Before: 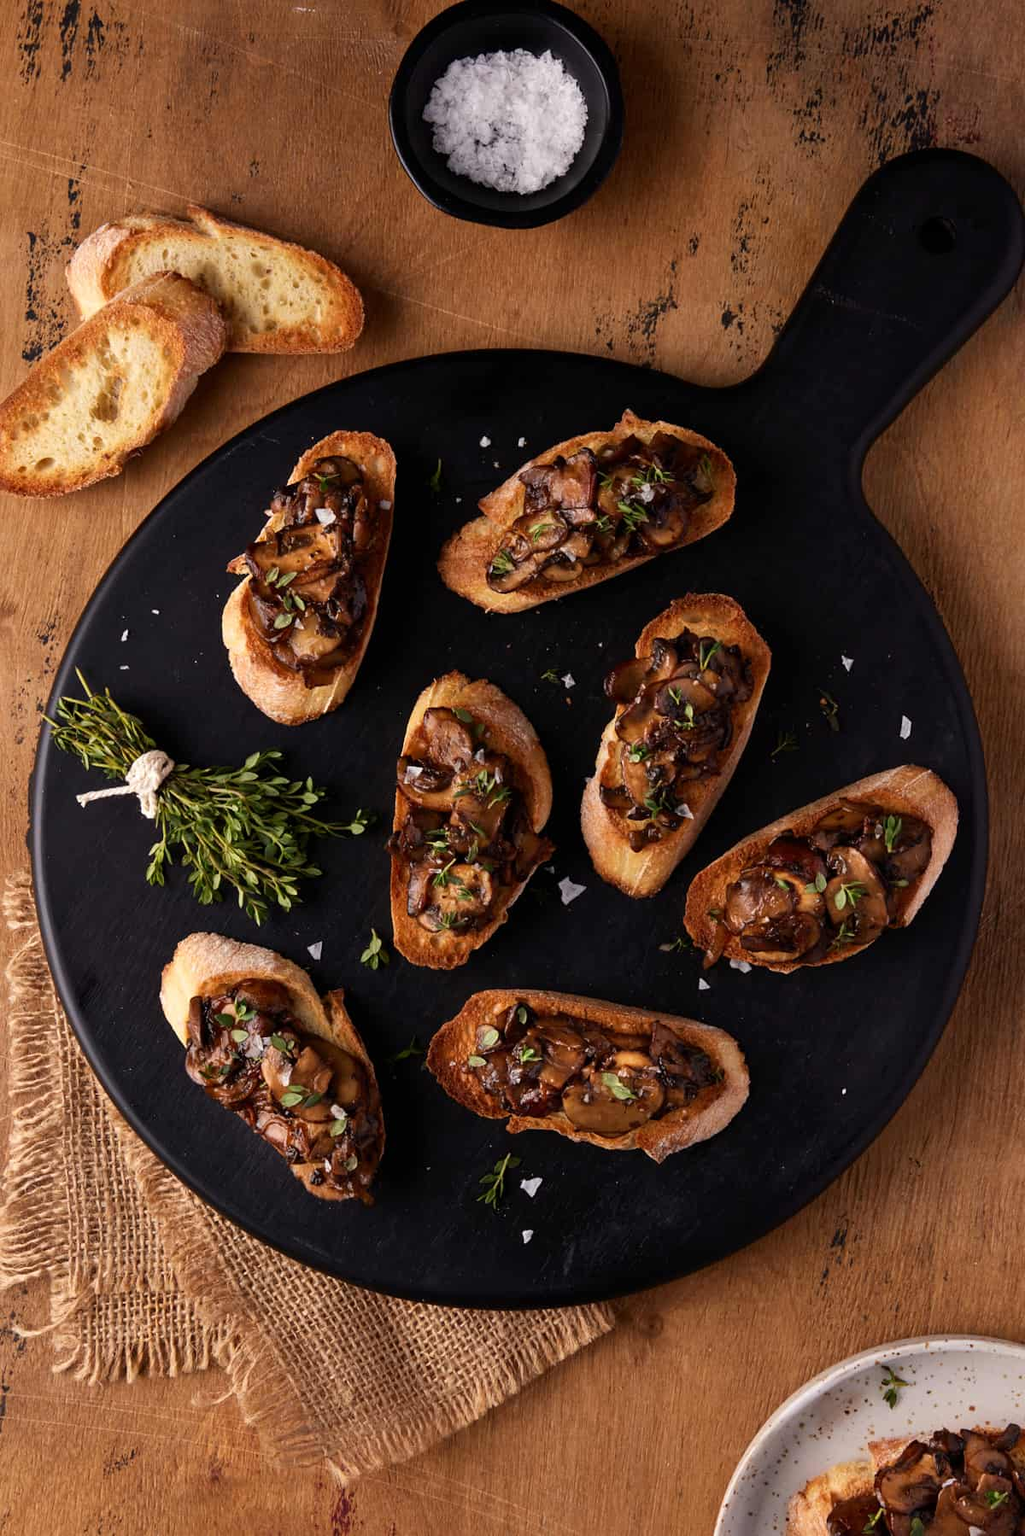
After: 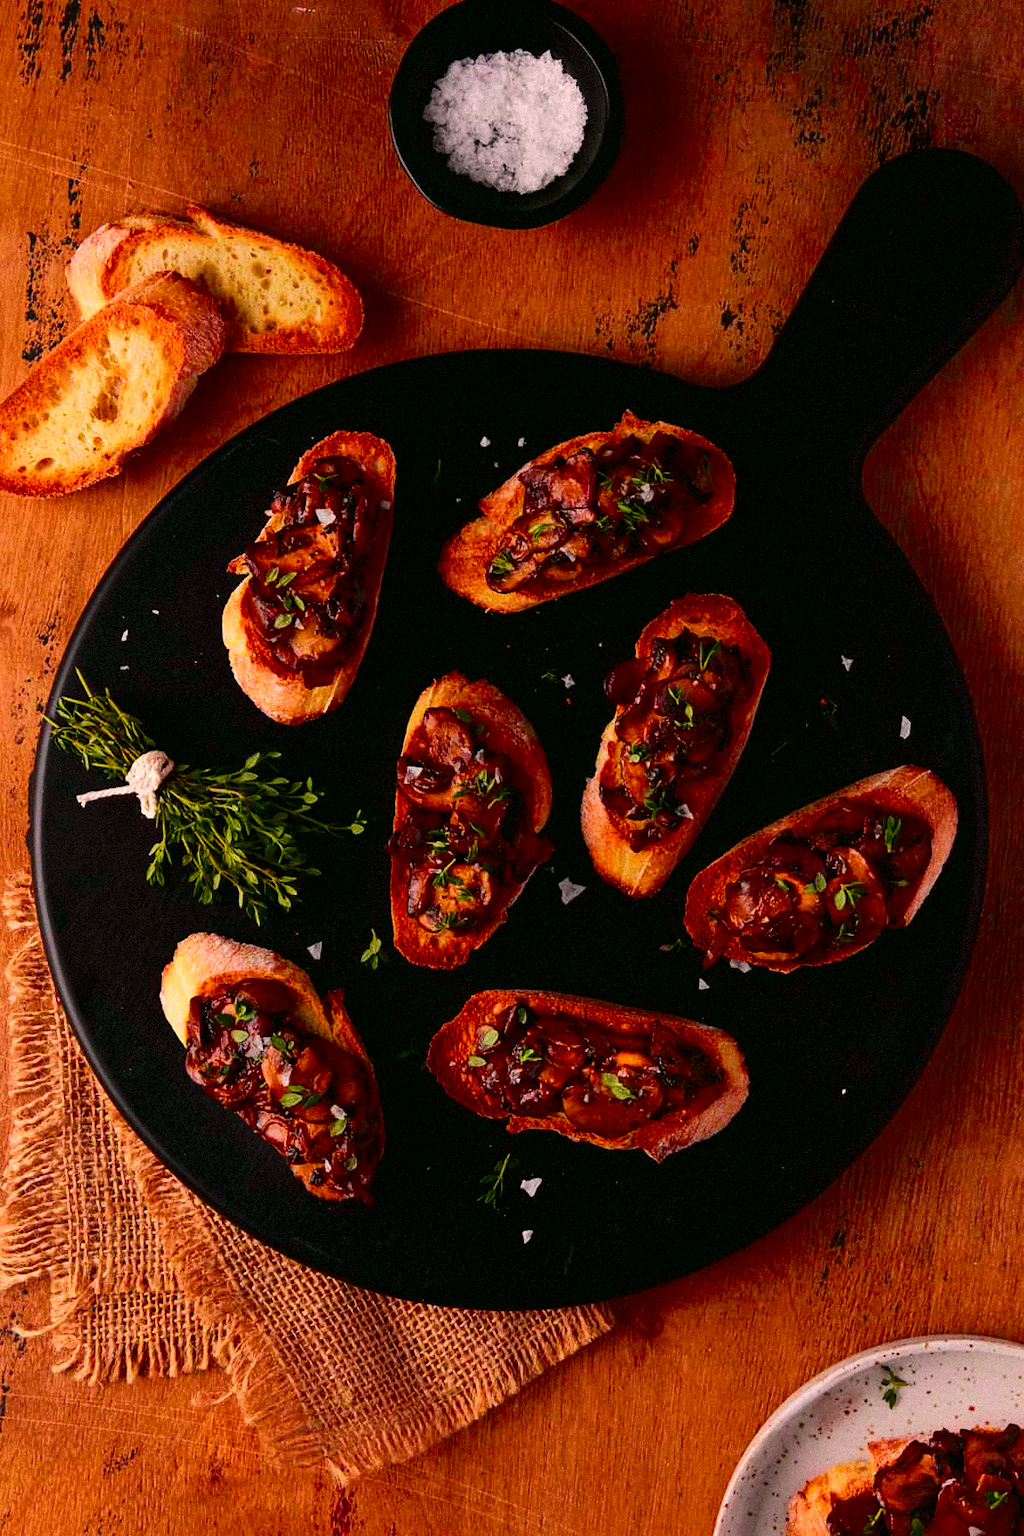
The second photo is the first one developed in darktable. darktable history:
color correction: highlights a* 4.02, highlights b* 4.98, shadows a* -7.55, shadows b* 4.98
grain: mid-tones bias 0%
contrast equalizer: y [[0.439, 0.44, 0.442, 0.457, 0.493, 0.498], [0.5 ×6], [0.5 ×6], [0 ×6], [0 ×6]], mix 0.76
tone equalizer: on, module defaults
tone curve: curves: ch0 [(0, 0) (0.106, 0.026) (0.275, 0.155) (0.392, 0.314) (0.513, 0.481) (0.657, 0.667) (1, 1)]; ch1 [(0, 0) (0.5, 0.511) (0.536, 0.579) (0.587, 0.69) (1, 1)]; ch2 [(0, 0) (0.5, 0.5) (0.55, 0.552) (0.625, 0.699) (1, 1)], color space Lab, independent channels, preserve colors none
